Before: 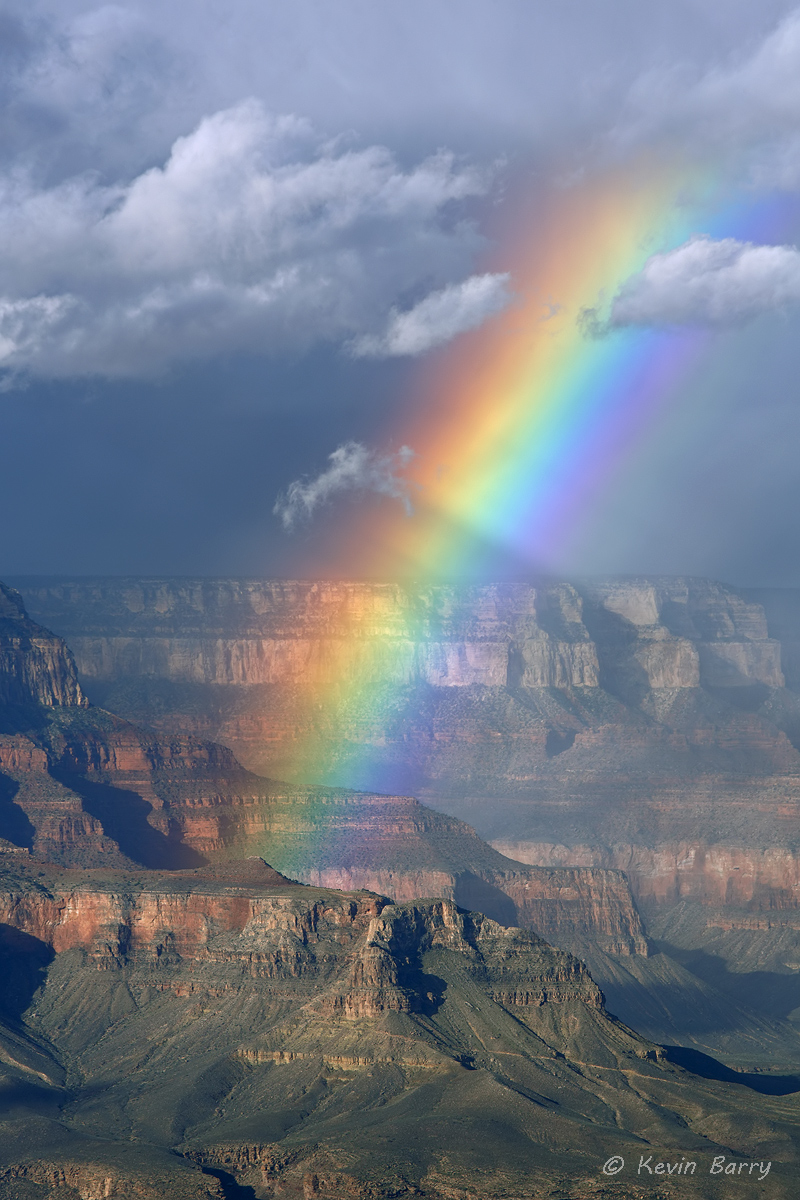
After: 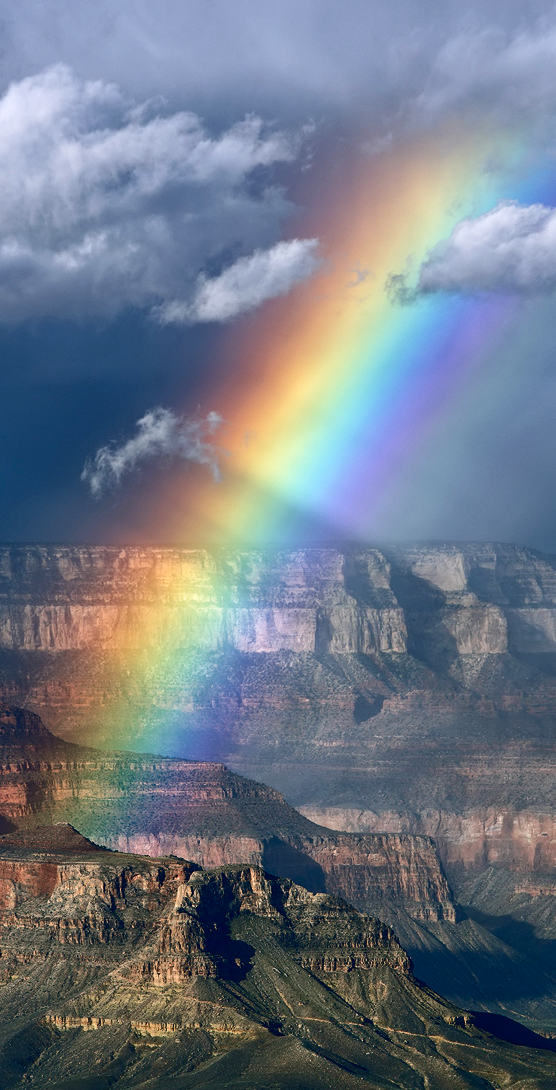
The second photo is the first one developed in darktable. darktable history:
exposure: black level correction -0.03, compensate highlight preservation false
local contrast: highlights 100%, shadows 100%, detail 120%, midtone range 0.2
filmic rgb: black relative exposure -6.3 EV, white relative exposure 2.8 EV, threshold 3 EV, target black luminance 0%, hardness 4.6, latitude 67.35%, contrast 1.292, shadows ↔ highlights balance -3.5%, preserve chrominance no, color science v4 (2020), contrast in shadows soft, enable highlight reconstruction true
crop and rotate: left 24.034%, top 2.838%, right 6.406%, bottom 6.299%
contrast brightness saturation: contrast 0.19, brightness -0.24, saturation 0.11
shadows and highlights: soften with gaussian
